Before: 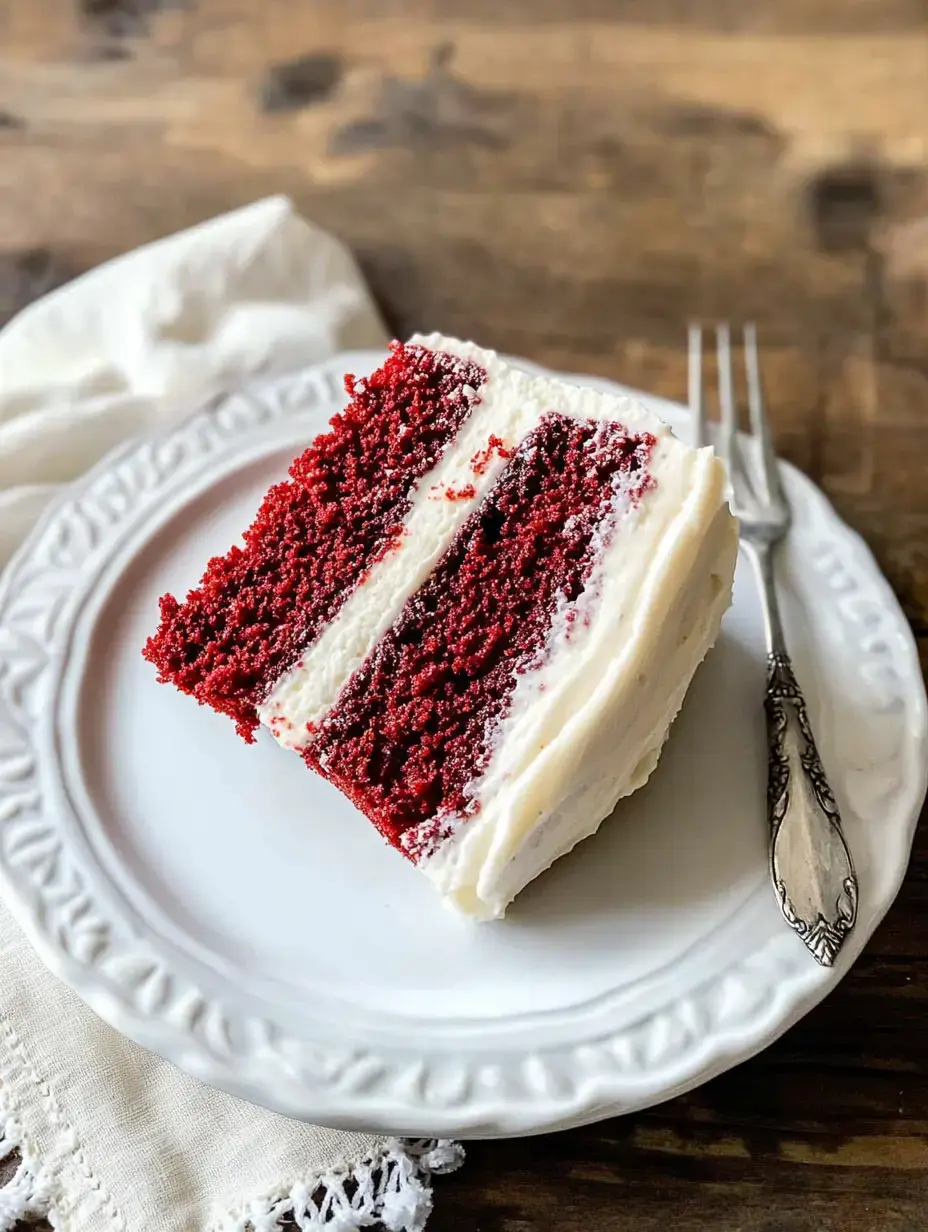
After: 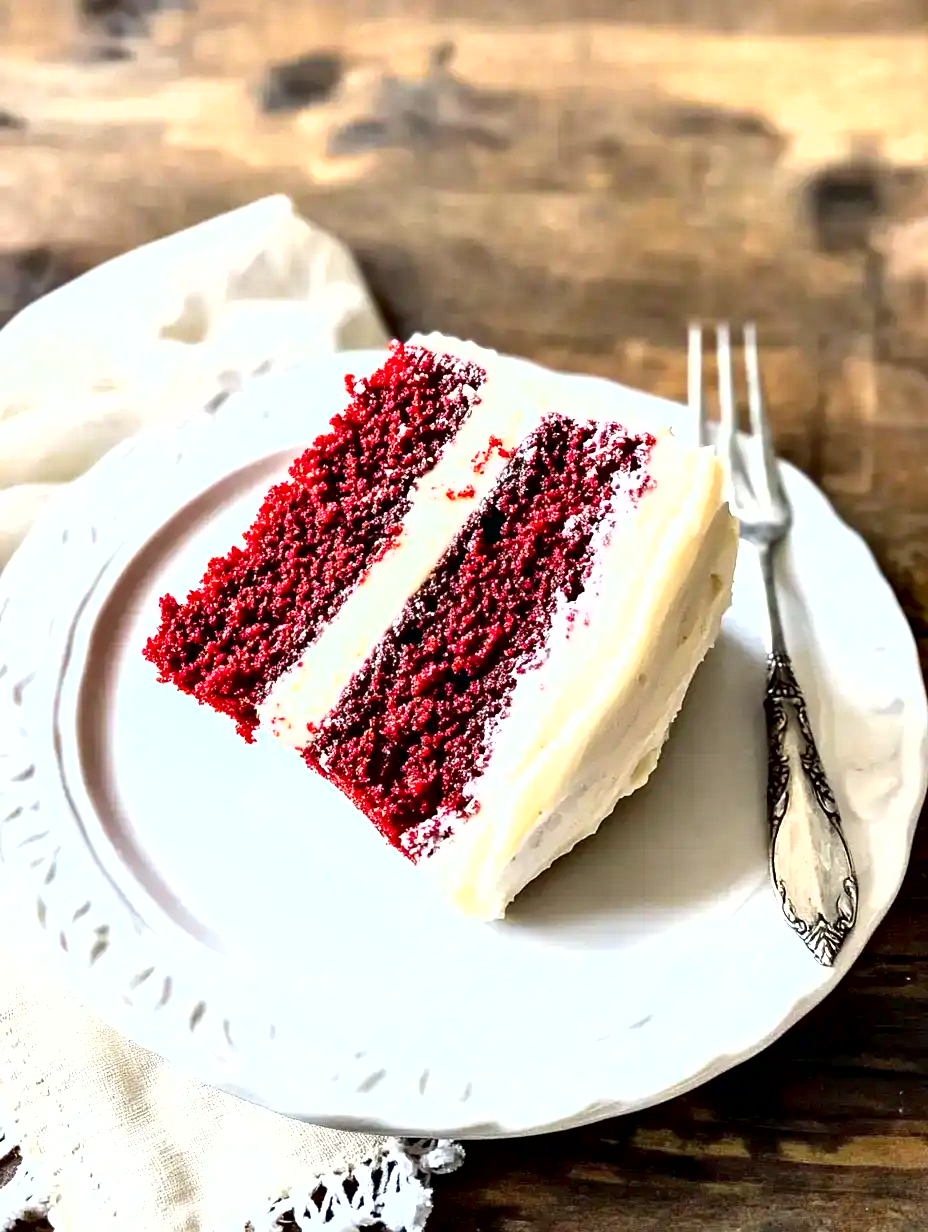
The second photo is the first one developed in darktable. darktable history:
contrast equalizer: octaves 7, y [[0.528, 0.548, 0.563, 0.562, 0.546, 0.526], [0.55 ×6], [0 ×6], [0 ×6], [0 ×6]]
exposure: black level correction 0, exposure 1 EV, compensate exposure bias true, compensate highlight preservation false
shadows and highlights: radius 125.46, shadows 30.51, highlights -30.51, low approximation 0.01, soften with gaussian
